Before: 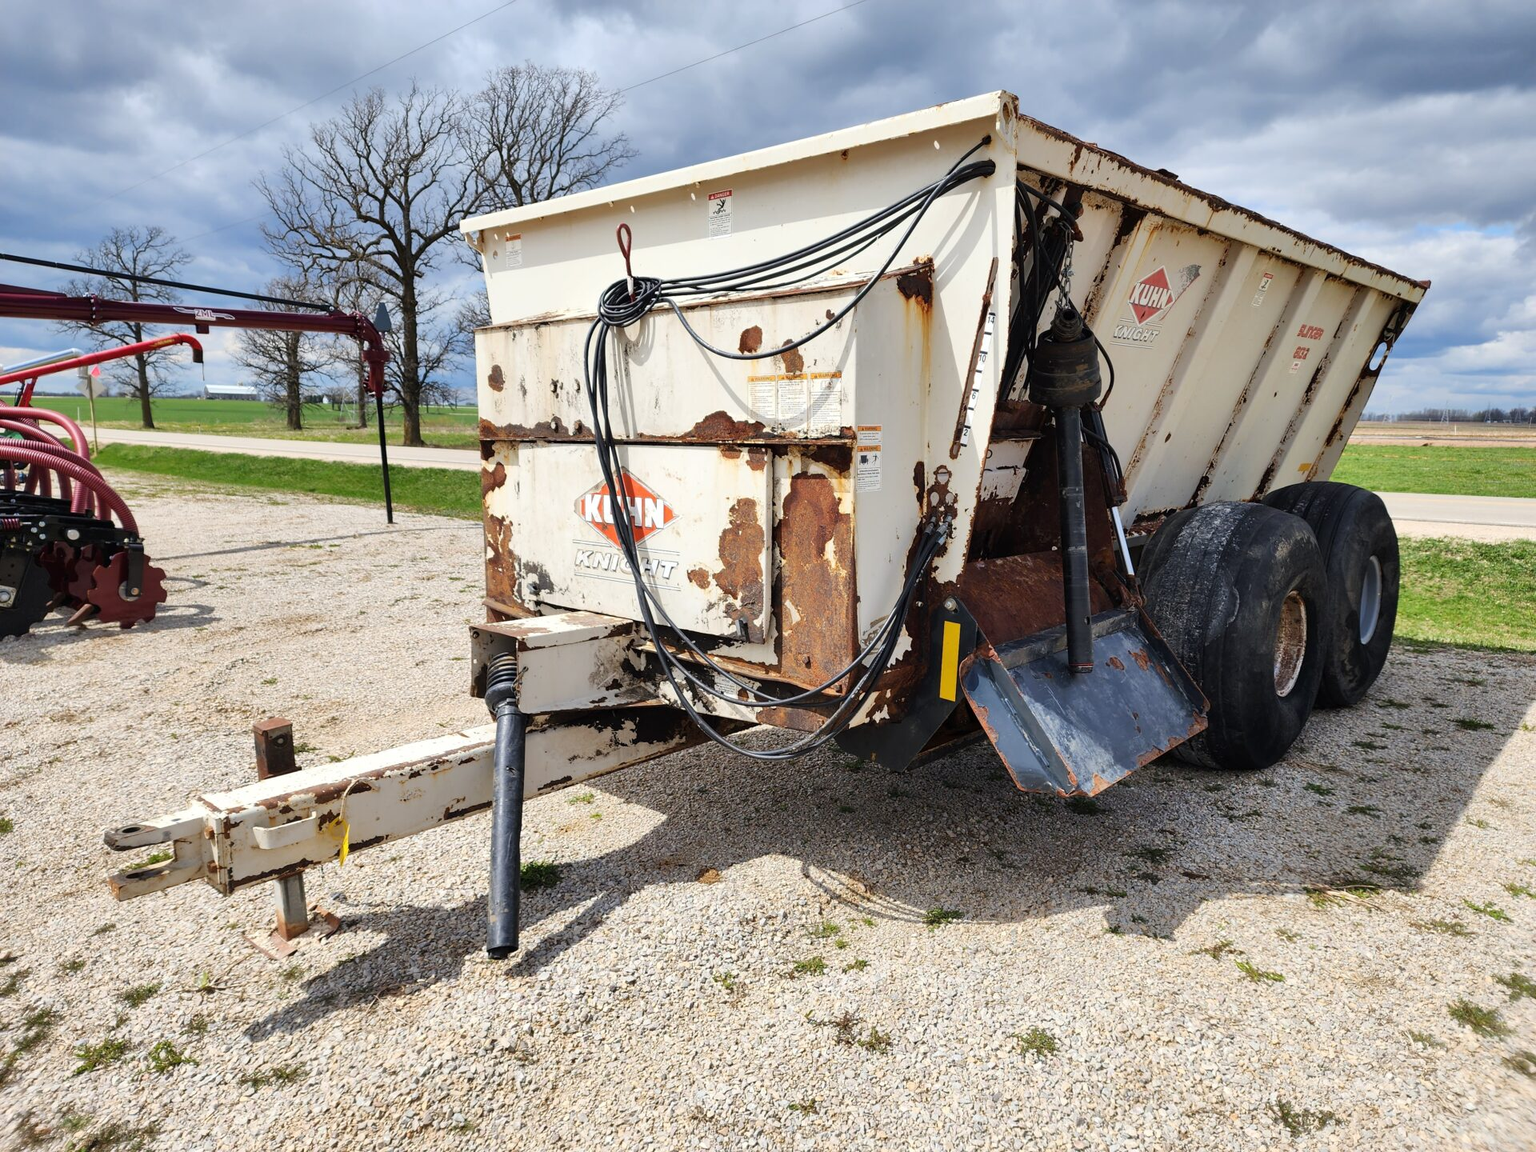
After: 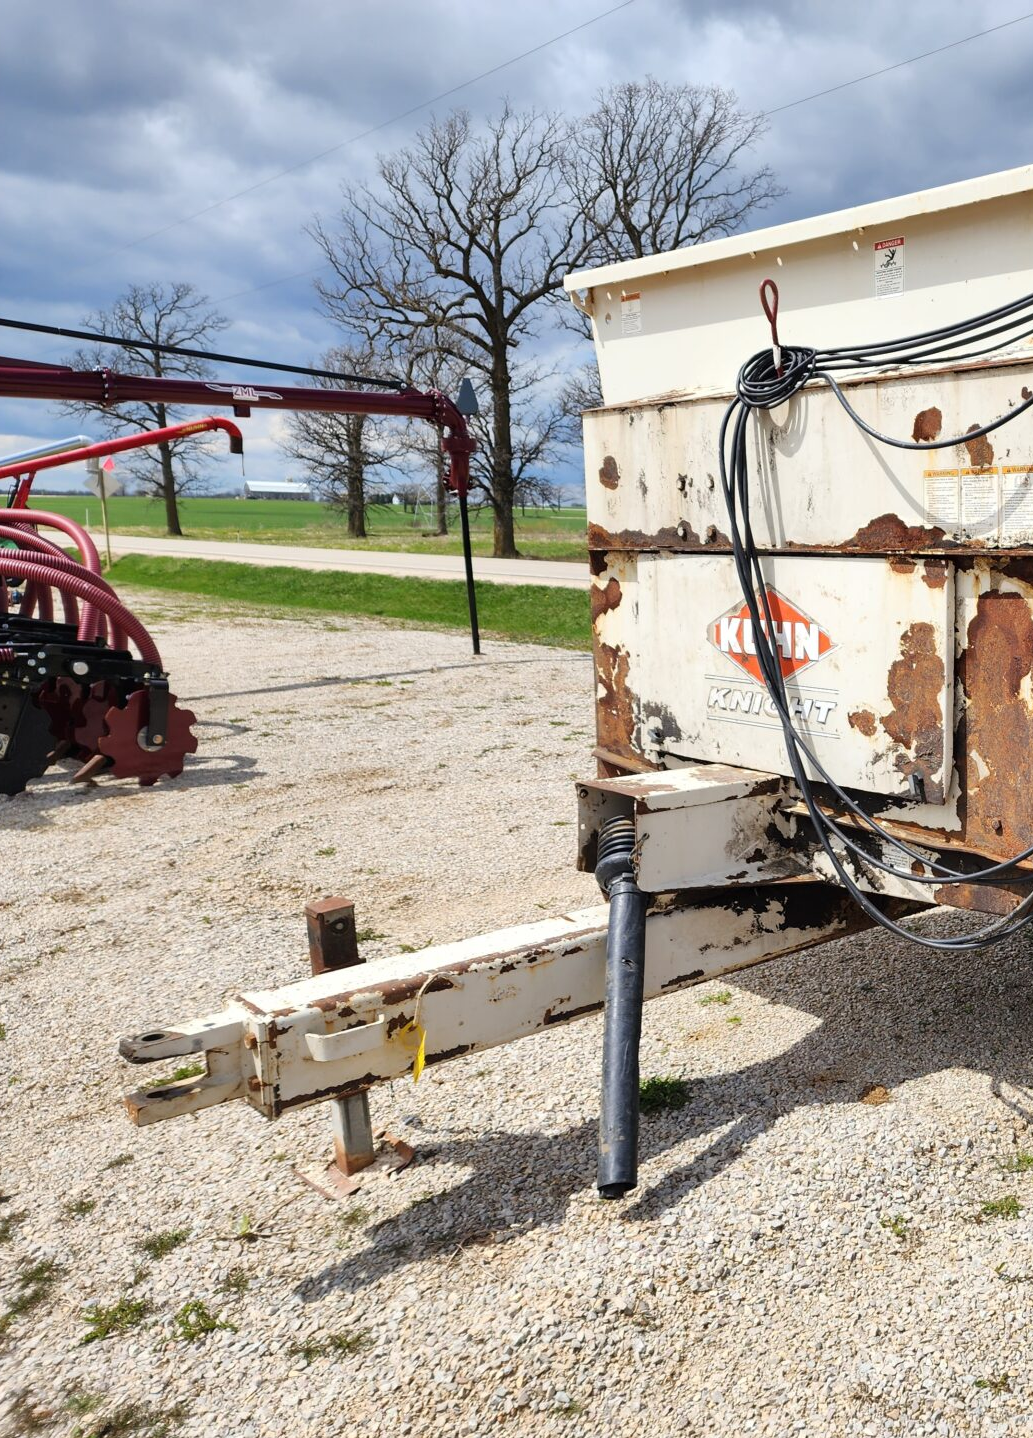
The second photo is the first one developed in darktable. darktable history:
rotate and perspective: automatic cropping off
crop: left 0.587%, right 45.588%, bottom 0.086%
